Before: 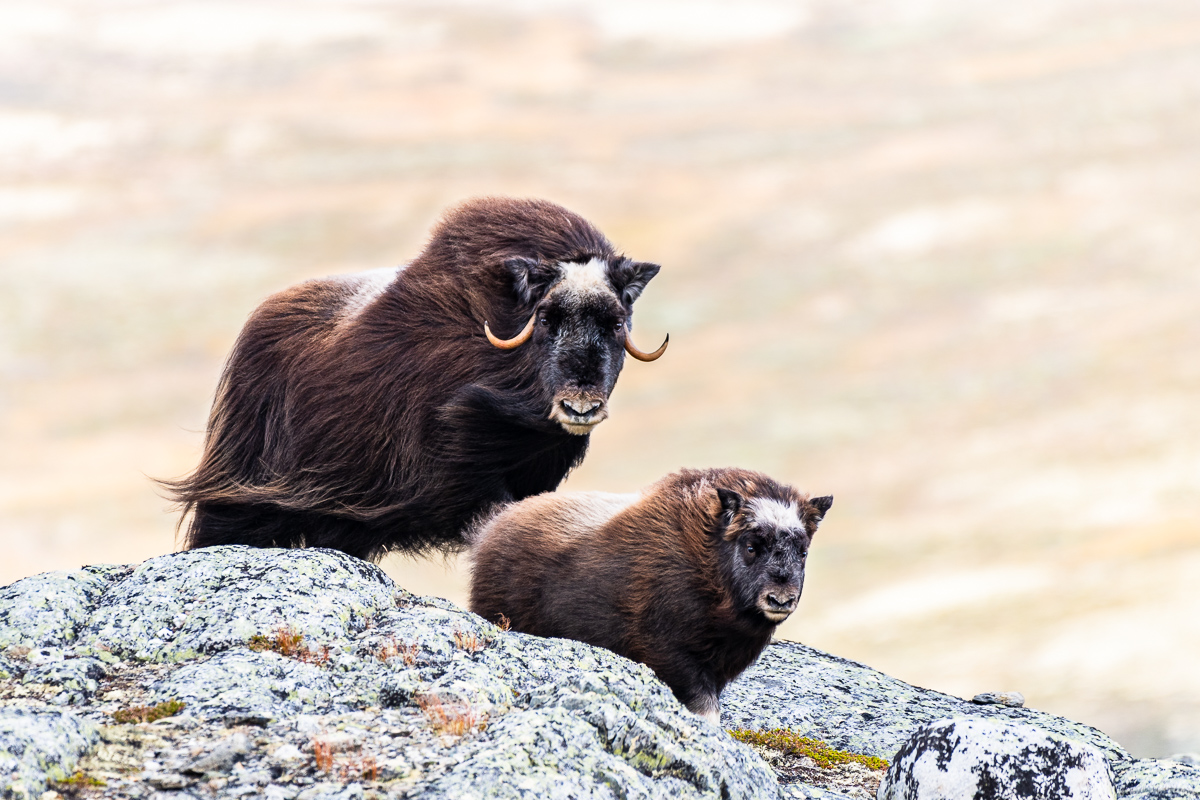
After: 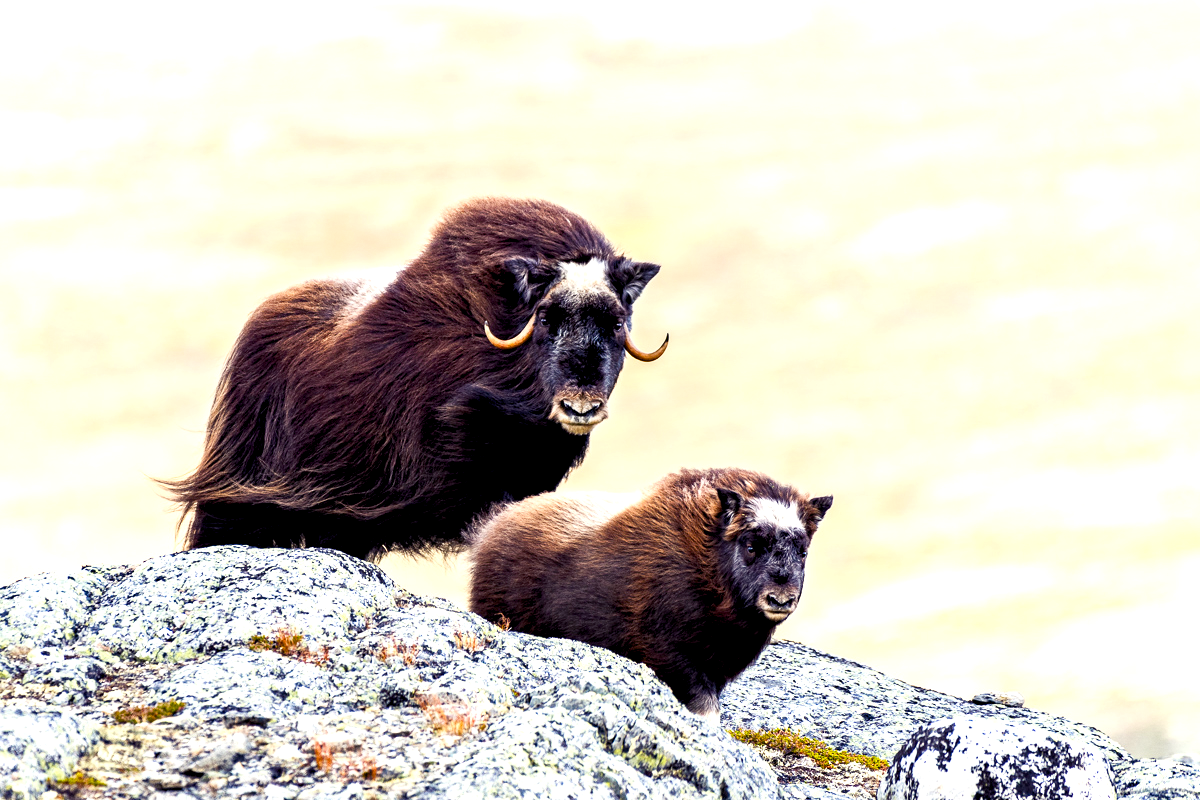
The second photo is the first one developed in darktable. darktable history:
color balance rgb: shadows lift › luminance -21.66%, shadows lift › chroma 6.57%, shadows lift › hue 270°, power › chroma 0.68%, power › hue 60°, highlights gain › luminance 6.08%, highlights gain › chroma 1.33%, highlights gain › hue 90°, global offset › luminance -0.87%, perceptual saturation grading › global saturation 26.86%, perceptual saturation grading › highlights -28.39%, perceptual saturation grading › mid-tones 15.22%, perceptual saturation grading › shadows 33.98%, perceptual brilliance grading › highlights 10%, perceptual brilliance grading › mid-tones 5%
grain: coarseness 0.09 ISO, strength 10%
